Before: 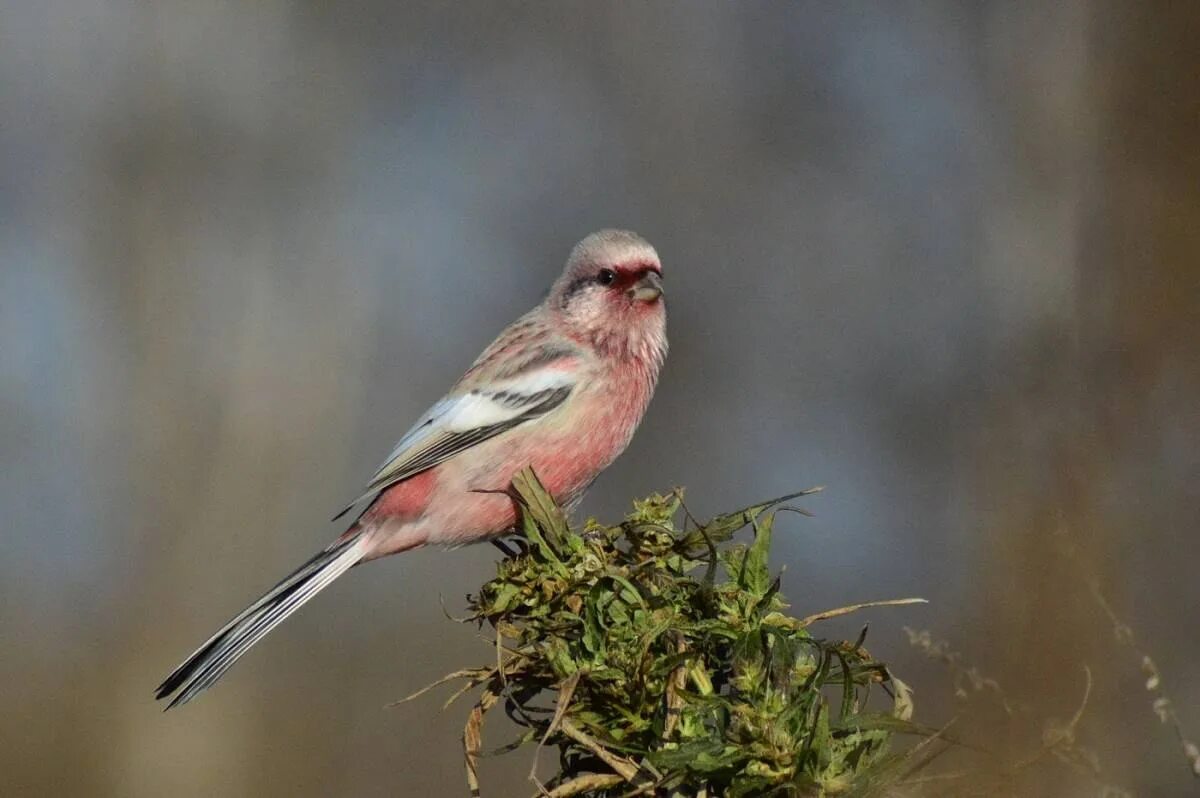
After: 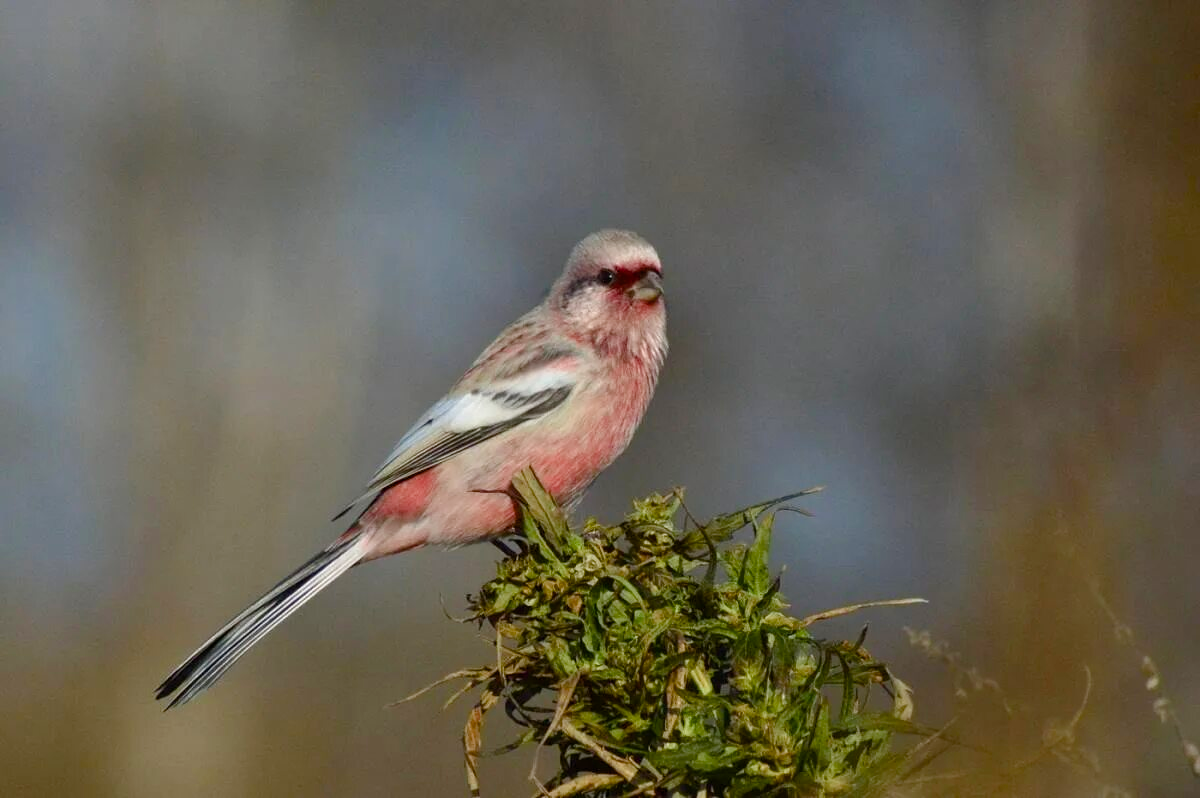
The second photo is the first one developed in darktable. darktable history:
color balance rgb: perceptual saturation grading › global saturation 25.774%, perceptual saturation grading › highlights -50.141%, perceptual saturation grading › shadows 30.426%, global vibrance 21.224%
